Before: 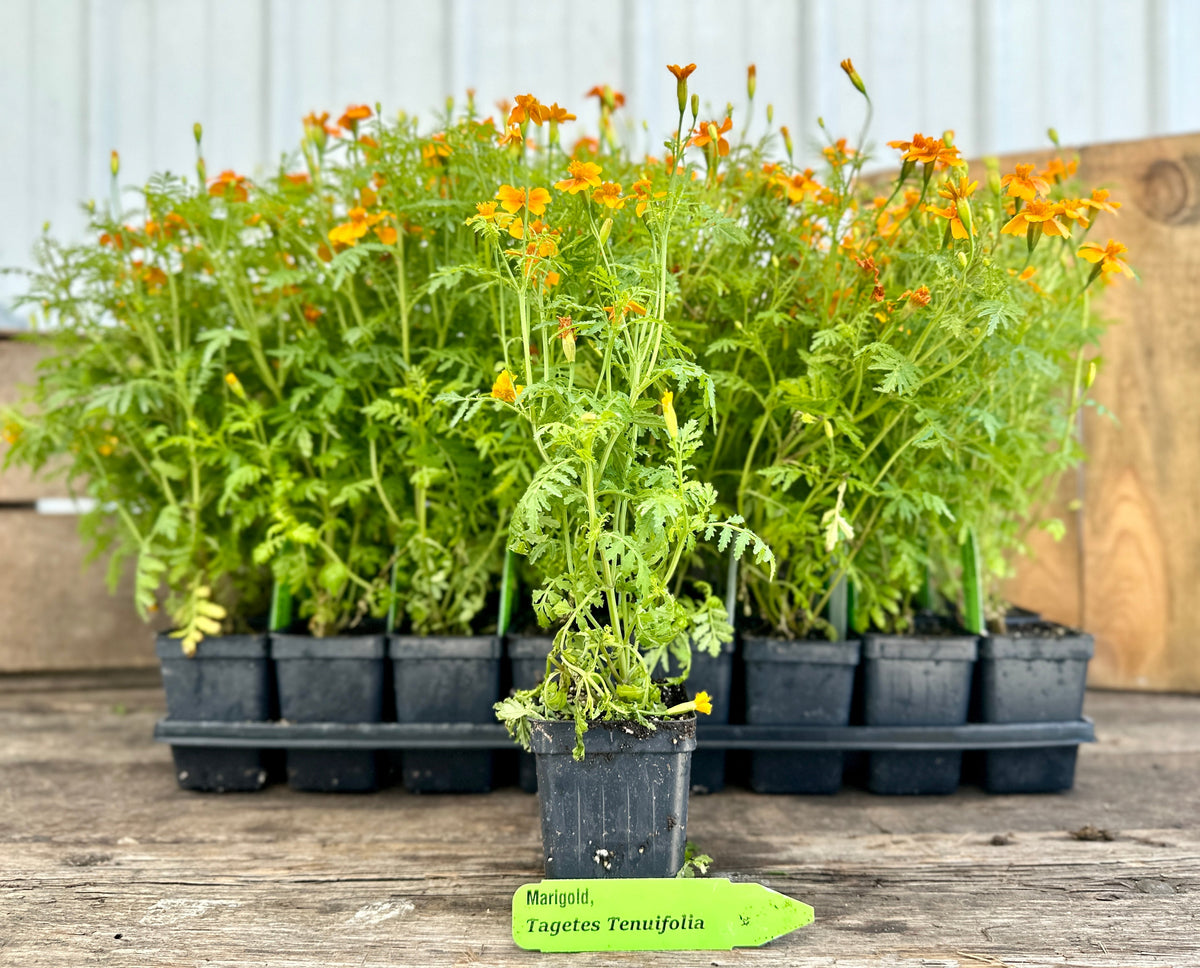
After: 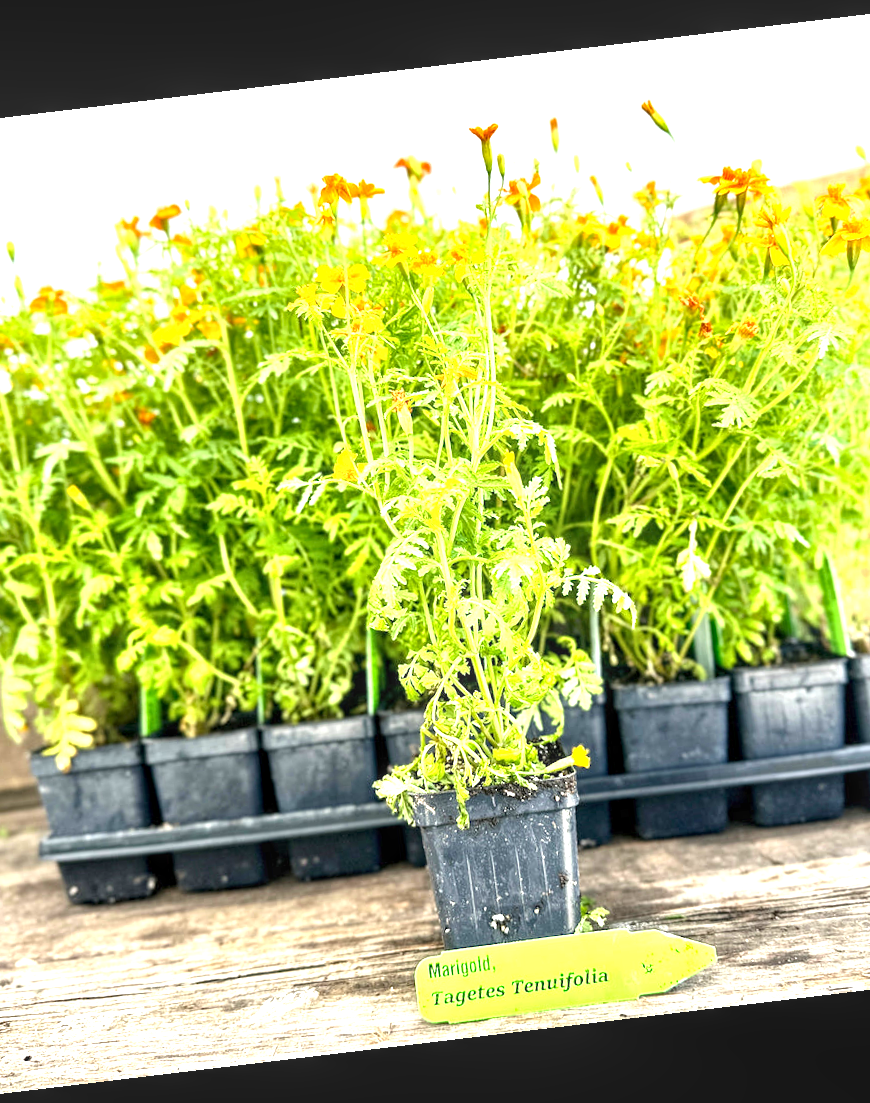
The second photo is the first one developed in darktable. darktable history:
rotate and perspective: rotation -6.83°, automatic cropping off
local contrast: detail 130%
crop: left 15.419%, right 17.914%
exposure: black level correction 0, exposure 1.379 EV, compensate exposure bias true, compensate highlight preservation false
